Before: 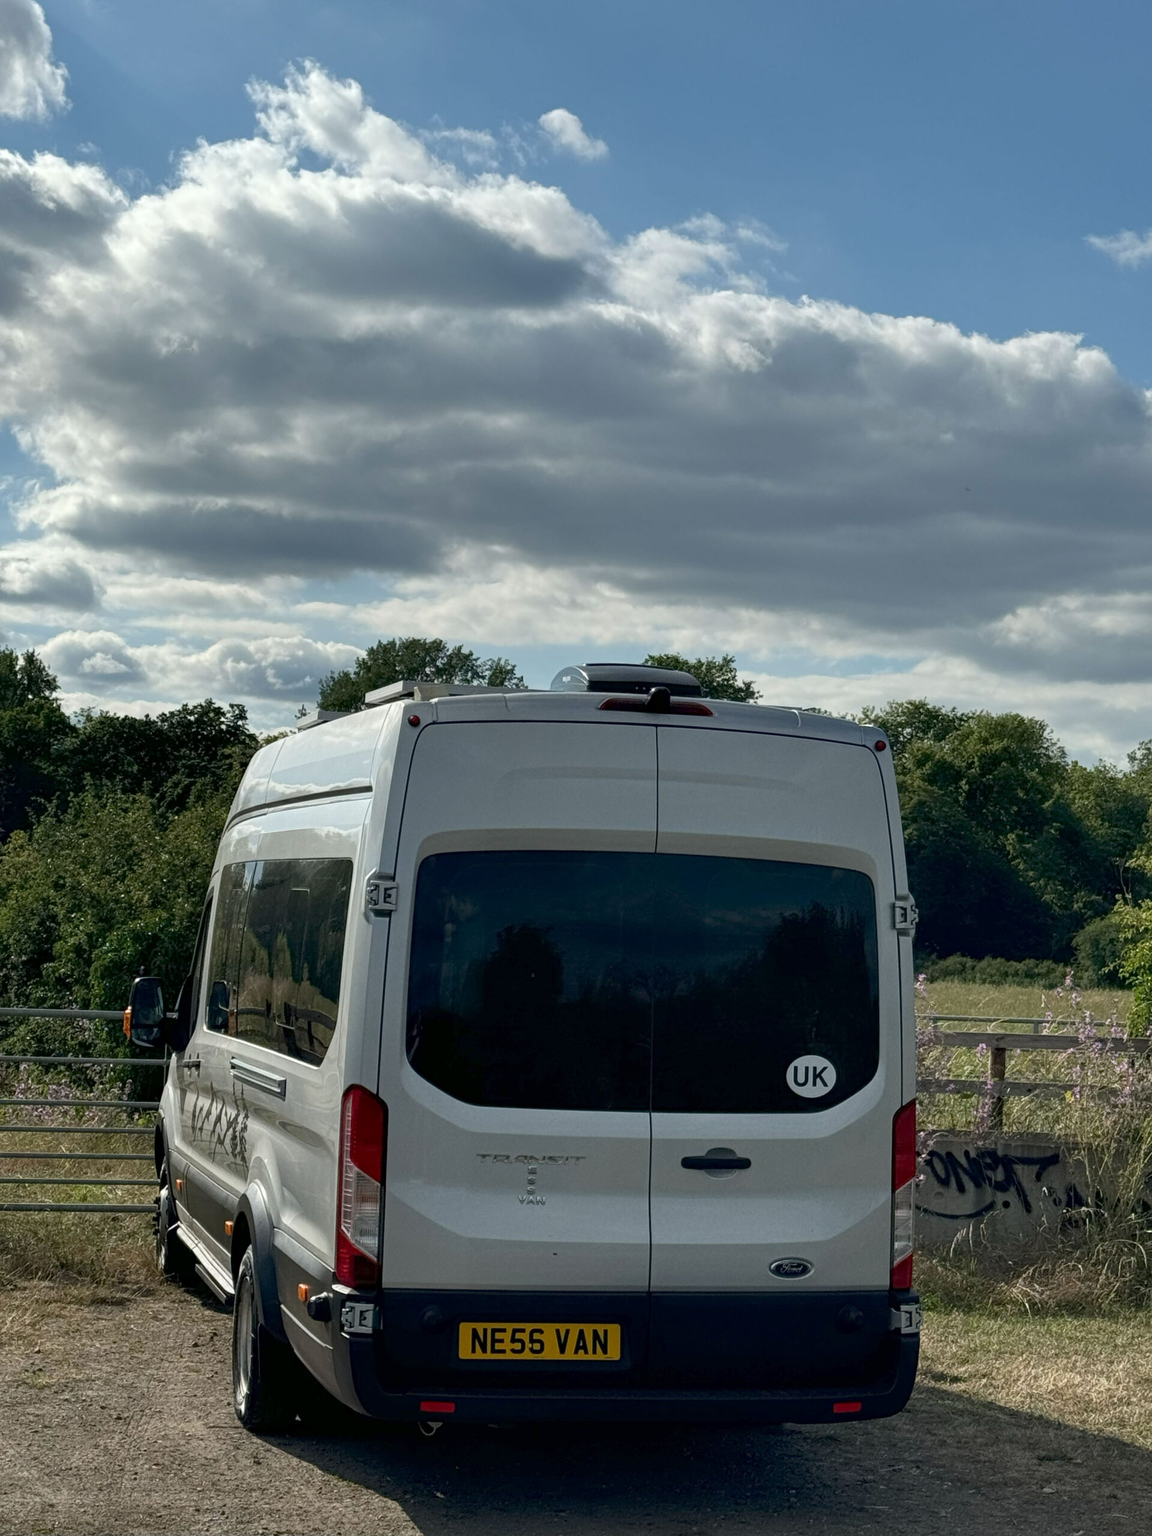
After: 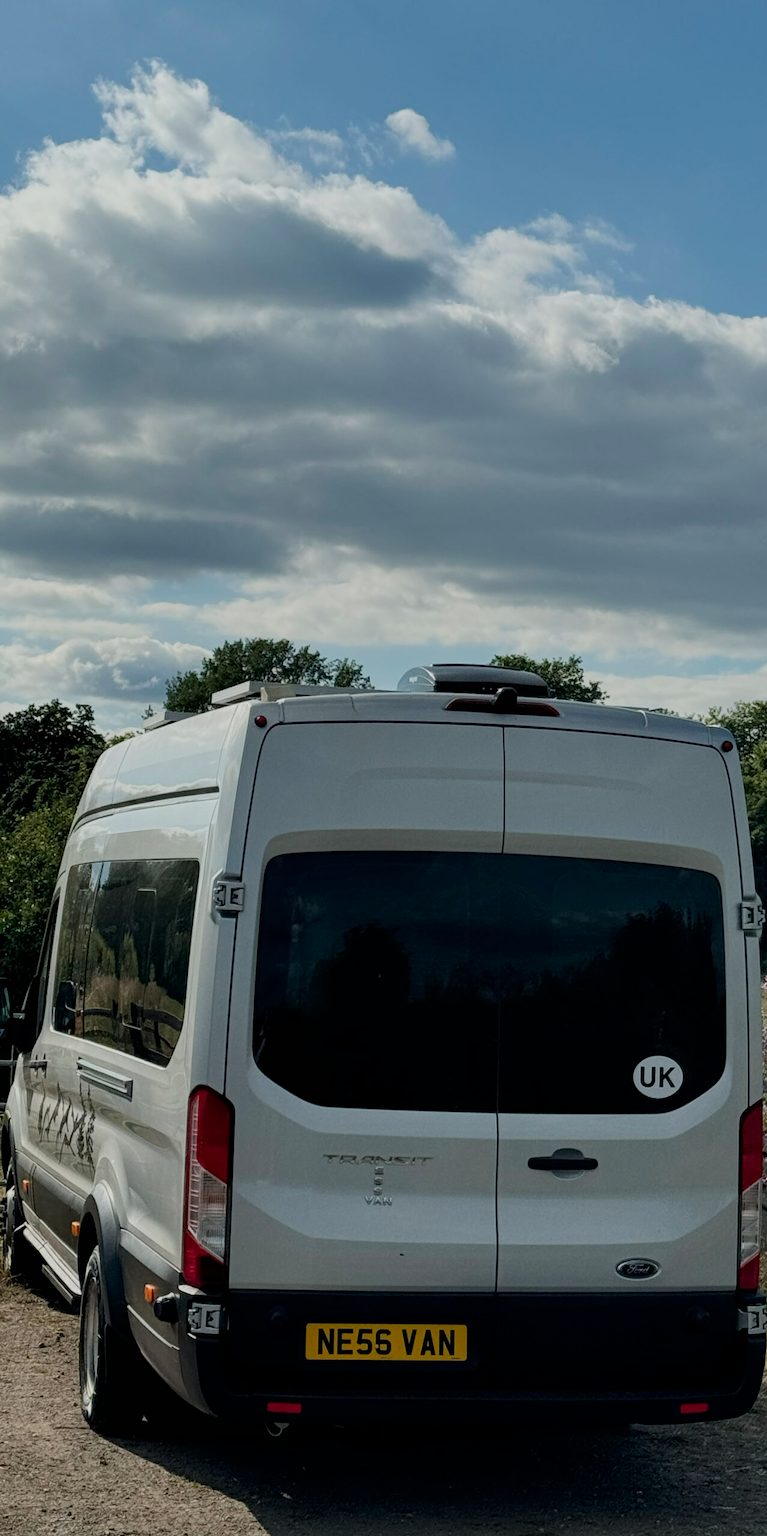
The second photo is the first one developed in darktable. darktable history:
crop and rotate: left 13.372%, right 20.004%
filmic rgb: black relative exposure -7.65 EV, white relative exposure 4.56 EV, threshold 2.98 EV, hardness 3.61, enable highlight reconstruction true
